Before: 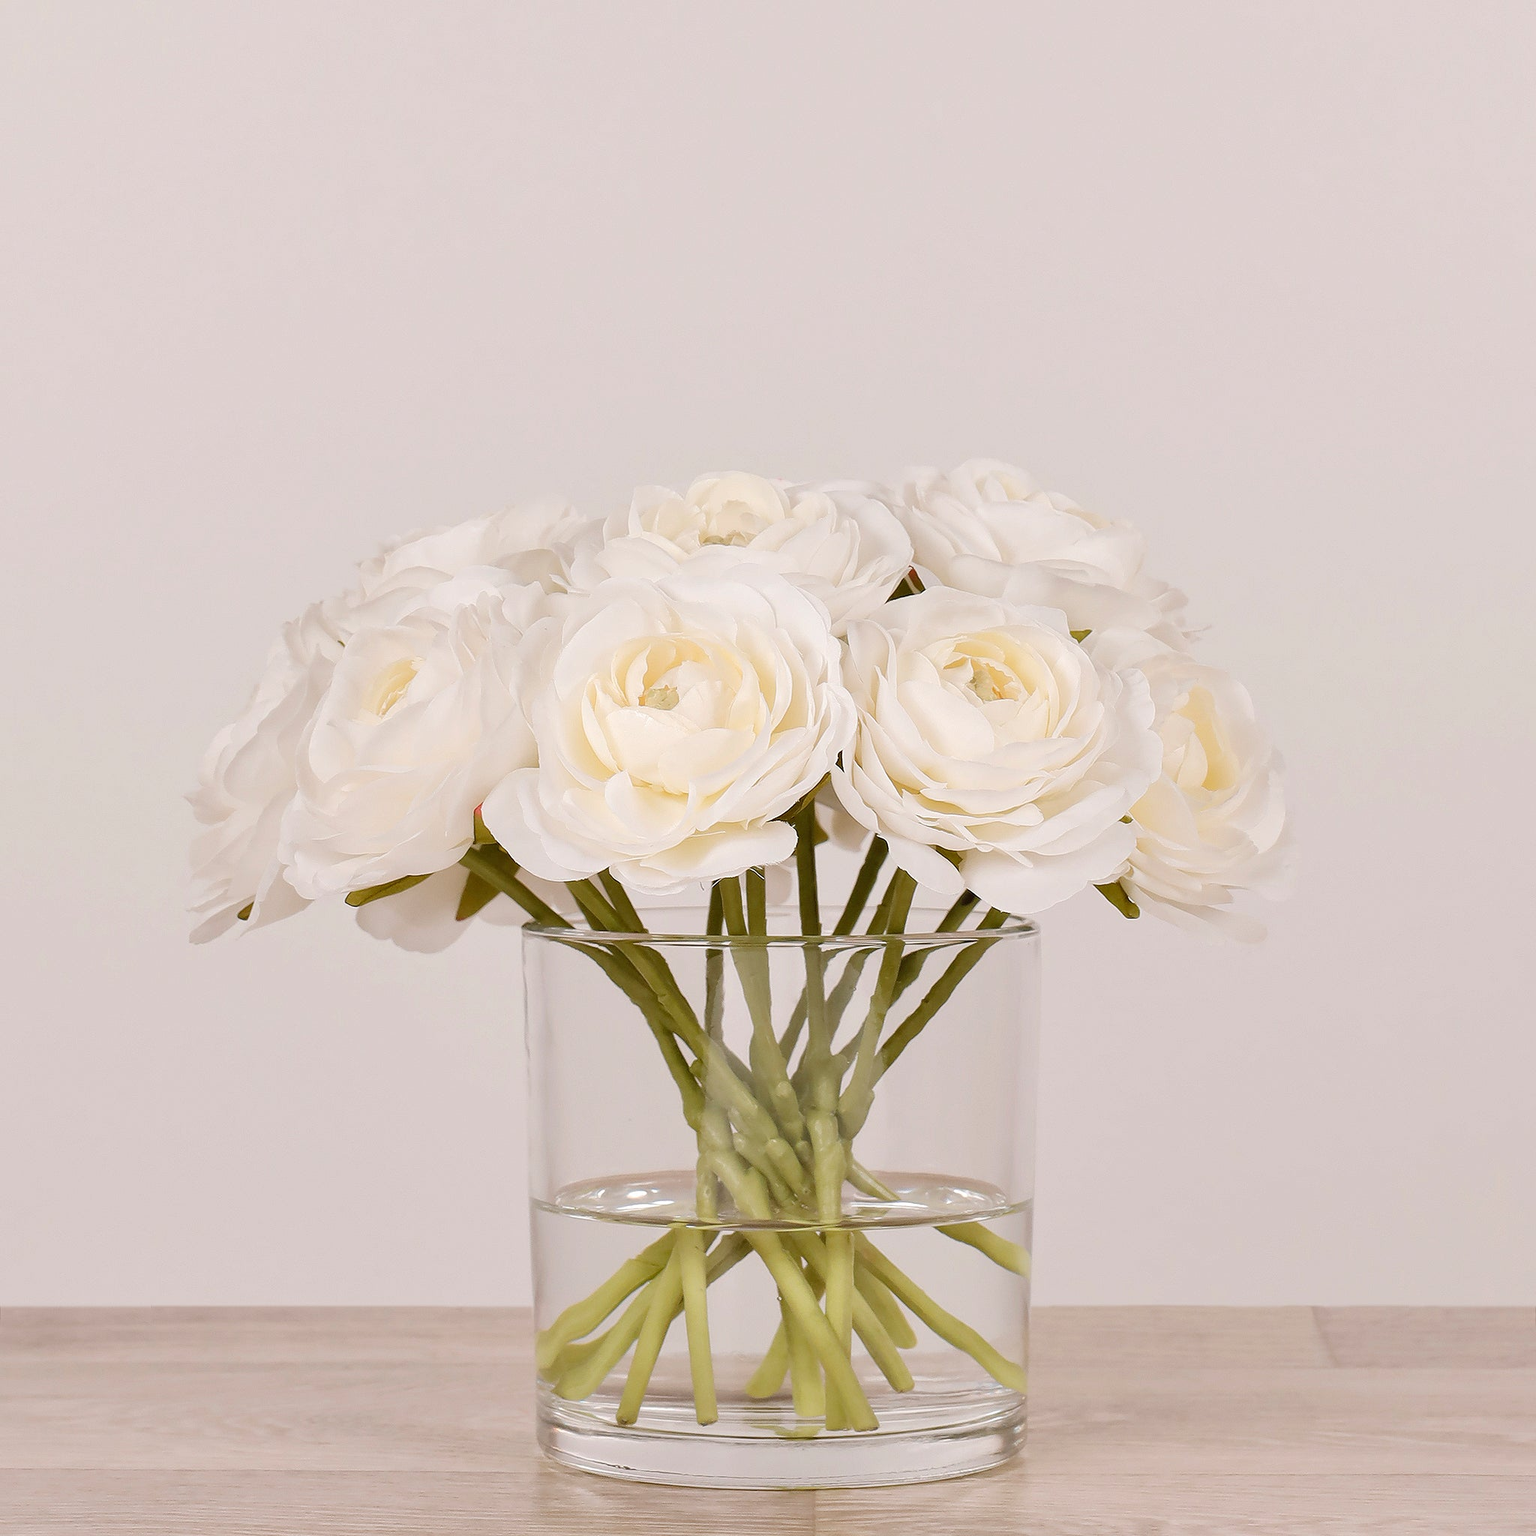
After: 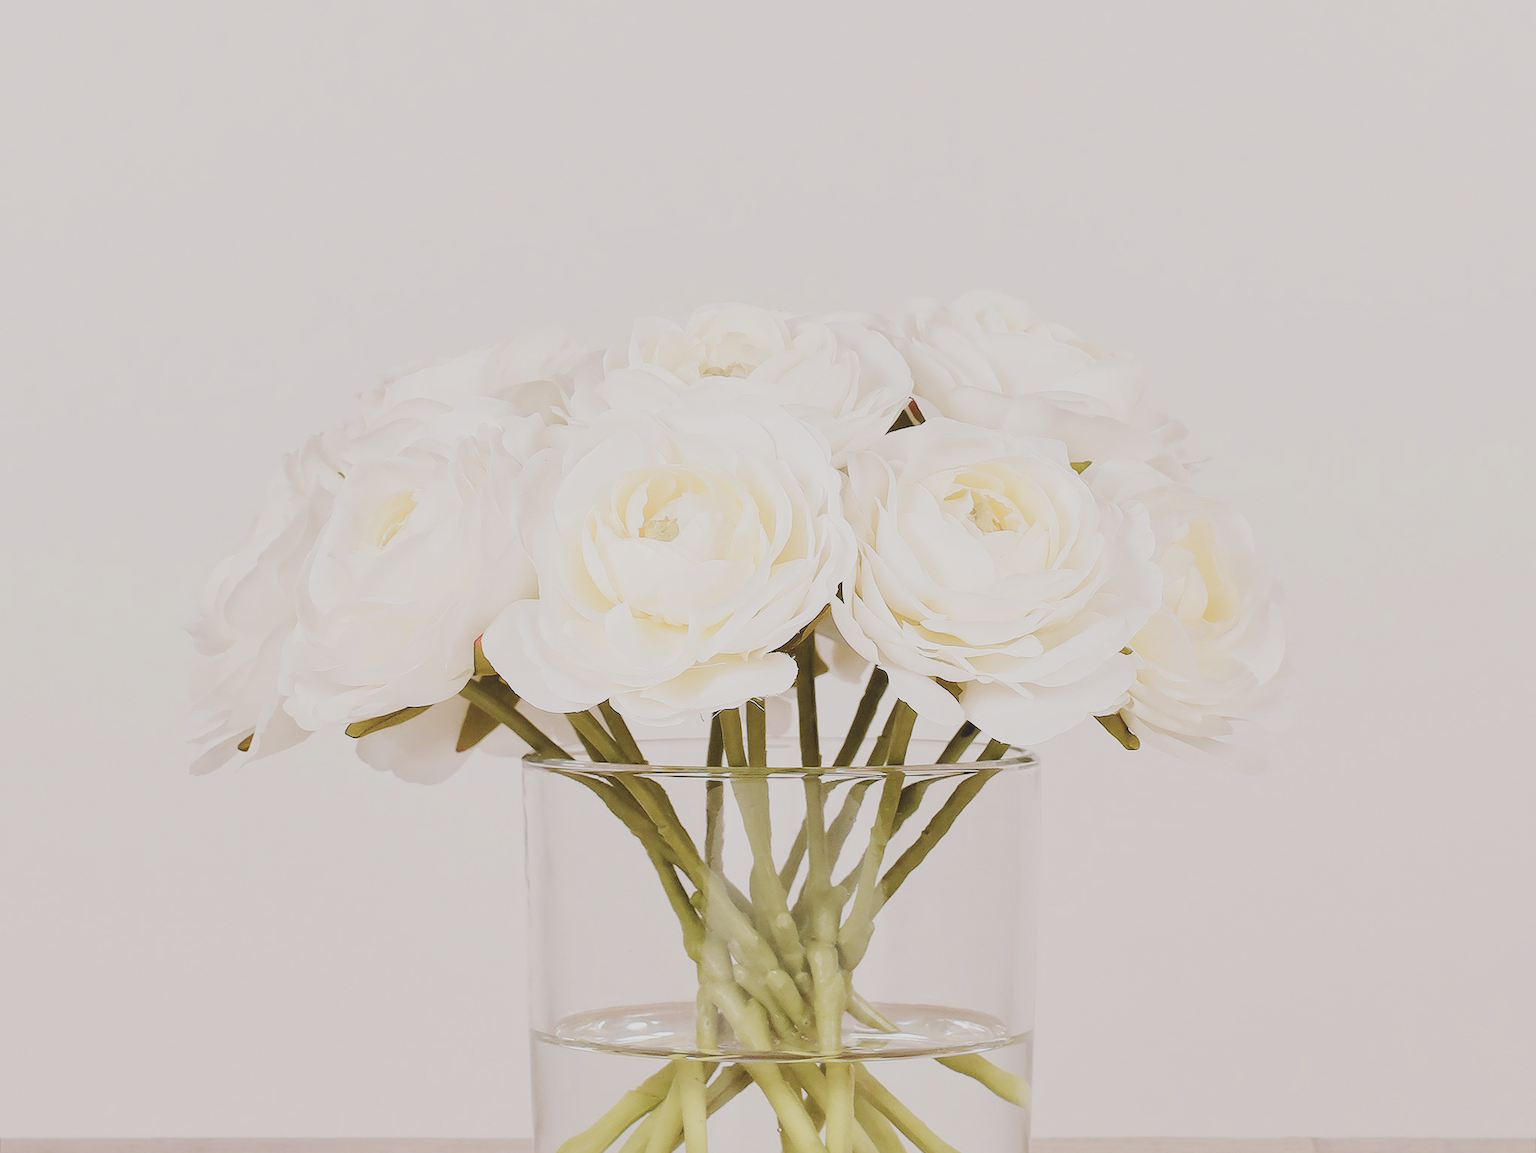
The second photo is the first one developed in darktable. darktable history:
contrast brightness saturation: contrast -0.248, saturation -0.443
base curve: curves: ch0 [(0, 0) (0.036, 0.025) (0.121, 0.166) (0.206, 0.329) (0.605, 0.79) (1, 1)], preserve colors none
velvia: on, module defaults
crop: top 11.01%, bottom 13.887%
